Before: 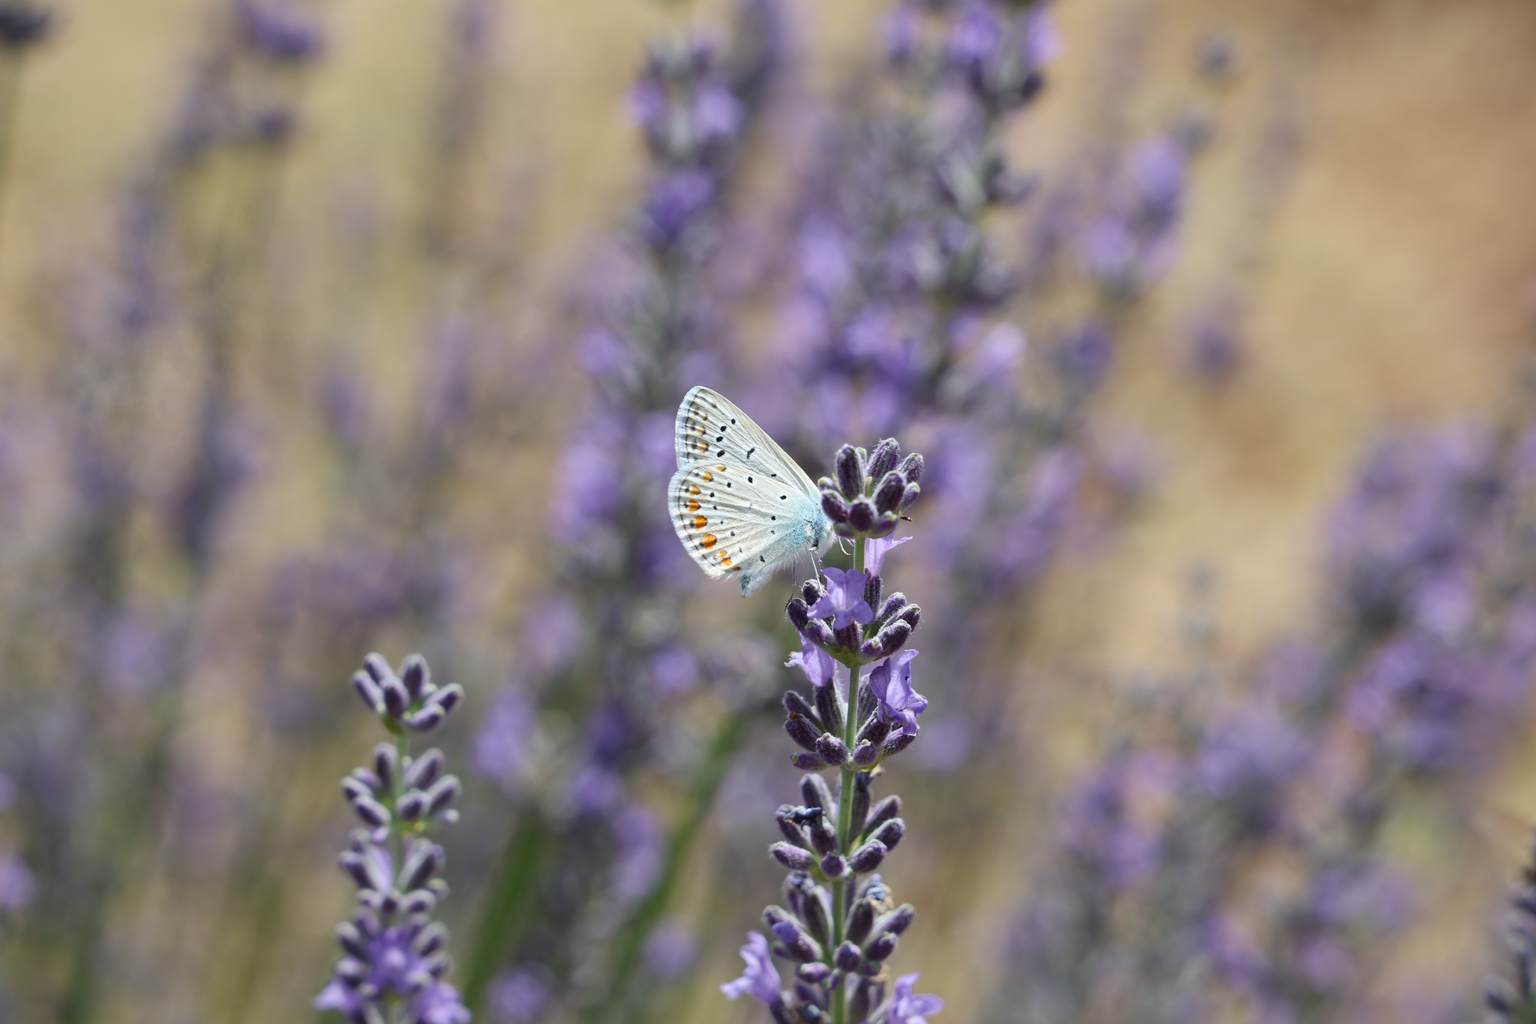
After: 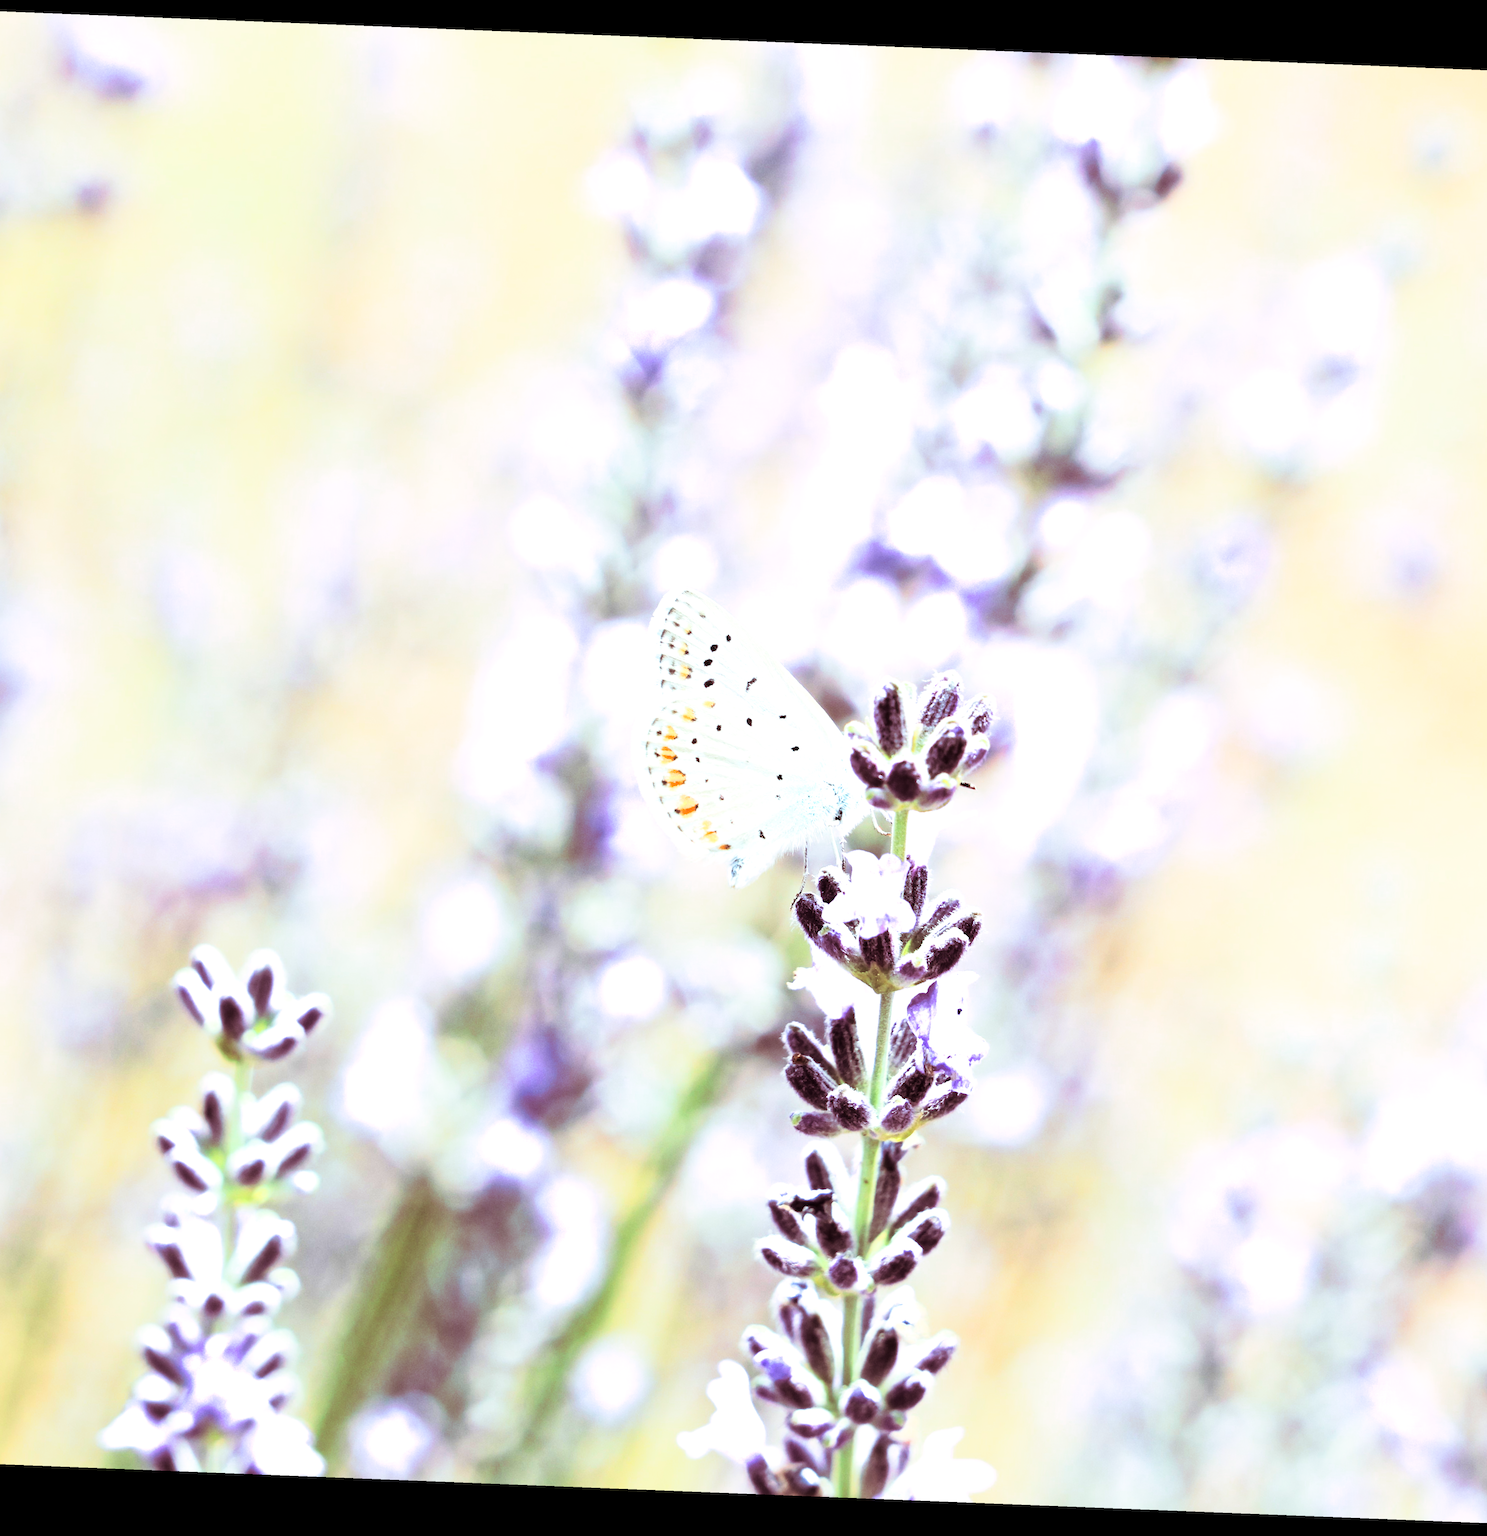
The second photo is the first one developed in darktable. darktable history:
exposure: exposure 1.089 EV, compensate highlight preservation false
crop: left 15.419%, right 17.914%
rotate and perspective: rotation 2.27°, automatic cropping off
split-toning: highlights › hue 180°
rgb curve: curves: ch0 [(0, 0) (0.21, 0.15) (0.24, 0.21) (0.5, 0.75) (0.75, 0.96) (0.89, 0.99) (1, 1)]; ch1 [(0, 0.02) (0.21, 0.13) (0.25, 0.2) (0.5, 0.67) (0.75, 0.9) (0.89, 0.97) (1, 1)]; ch2 [(0, 0.02) (0.21, 0.13) (0.25, 0.2) (0.5, 0.67) (0.75, 0.9) (0.89, 0.97) (1, 1)], compensate middle gray true
local contrast: mode bilateral grid, contrast 20, coarseness 50, detail 120%, midtone range 0.2
